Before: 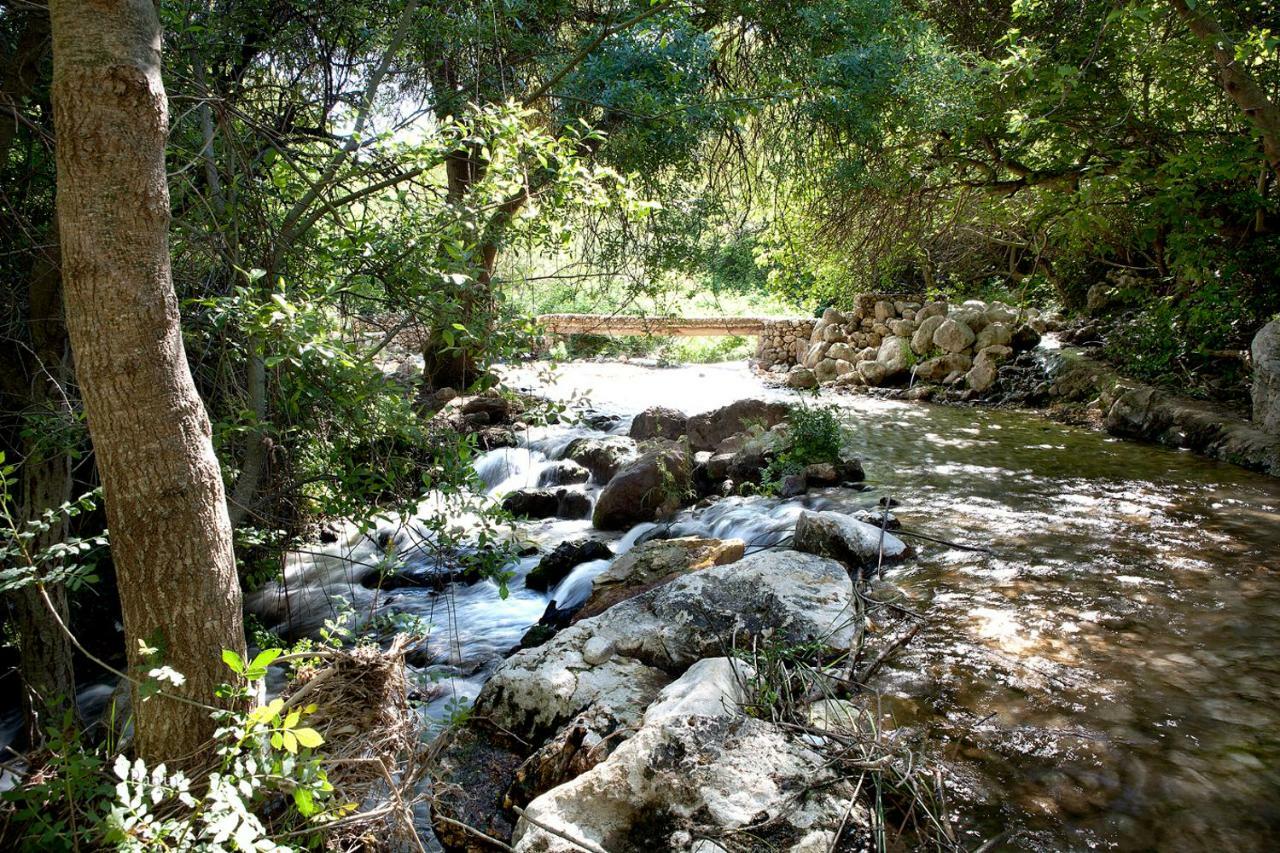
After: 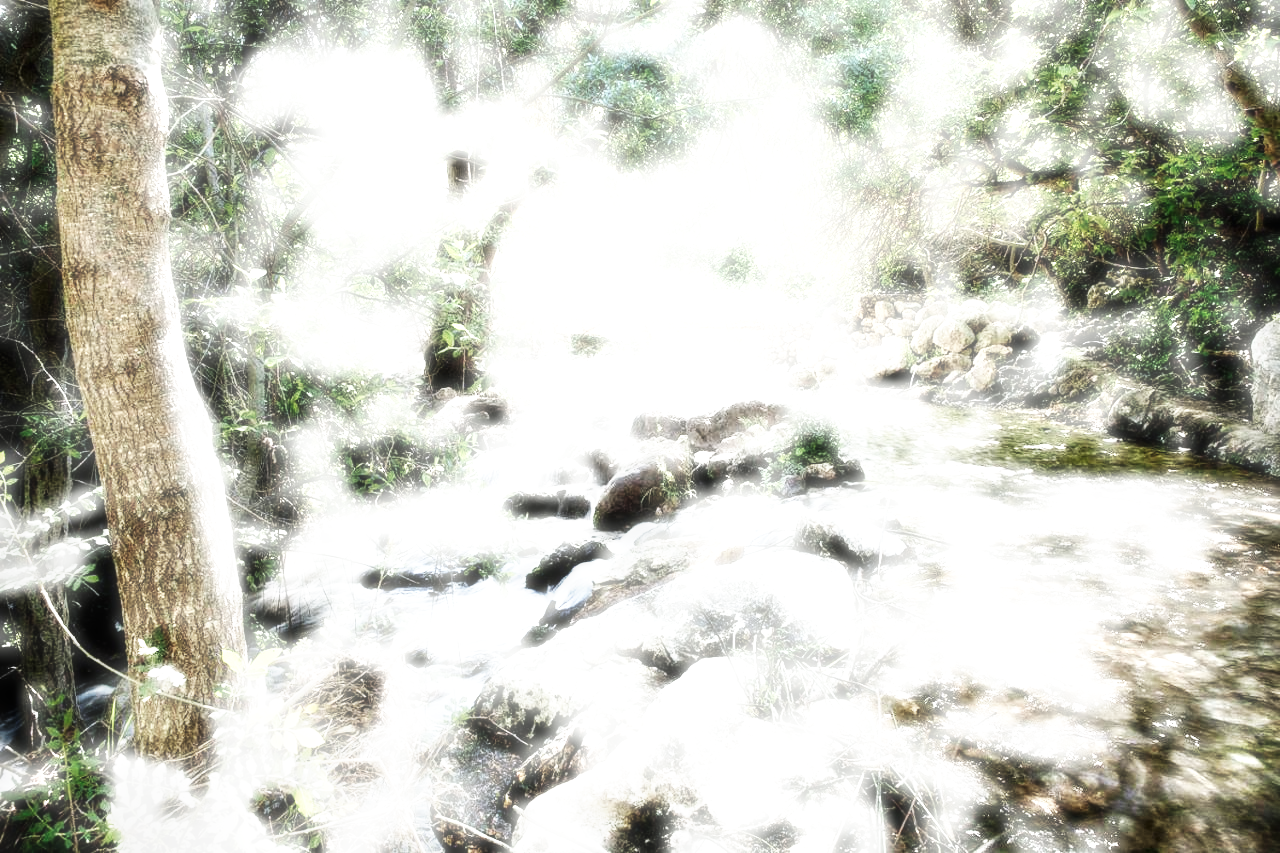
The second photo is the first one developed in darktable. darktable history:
exposure: black level correction 0, exposure 0.499 EV, compensate highlight preservation false
haze removal: strength -0.893, distance 0.231, compatibility mode true, adaptive false
base curve: curves: ch0 [(0, 0) (0.007, 0.004) (0.027, 0.03) (0.046, 0.07) (0.207, 0.54) (0.442, 0.872) (0.673, 0.972) (1, 1)], preserve colors none
local contrast: highlights 30%, detail 130%
tone equalizer: -8 EV -0.733 EV, -7 EV -0.685 EV, -6 EV -0.577 EV, -5 EV -0.382 EV, -3 EV 0.383 EV, -2 EV 0.6 EV, -1 EV 0.691 EV, +0 EV 0.751 EV, edges refinement/feathering 500, mask exposure compensation -1.57 EV, preserve details no
